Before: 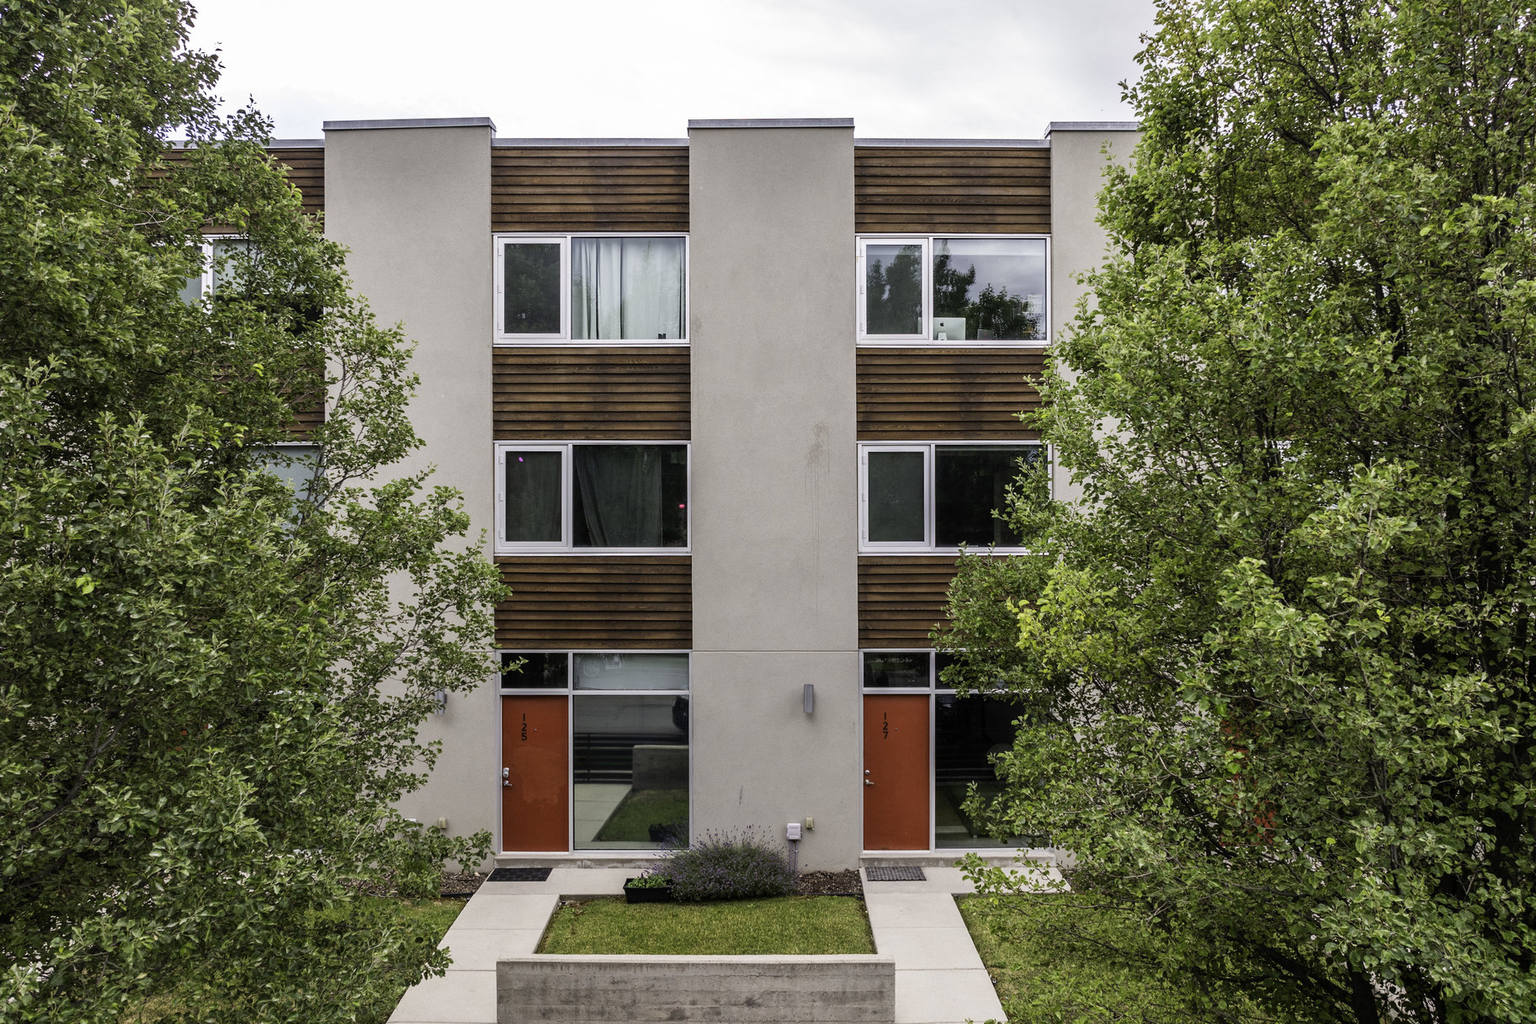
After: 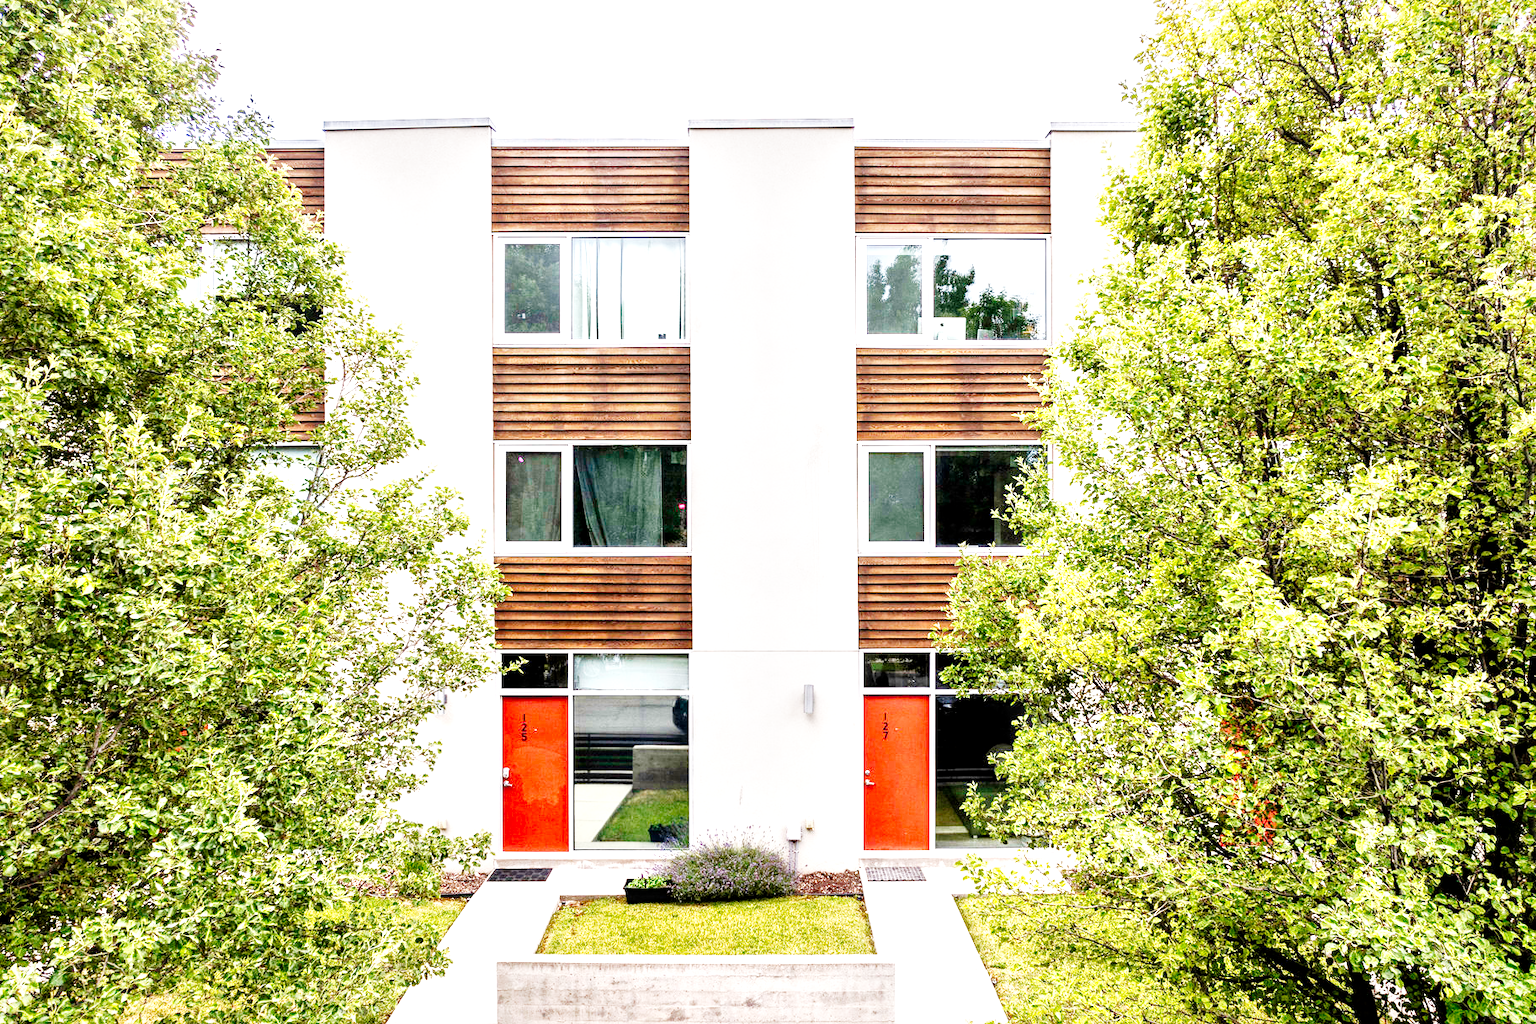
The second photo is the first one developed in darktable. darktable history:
tone curve: curves: ch0 [(0, 0) (0.003, 0.004) (0.011, 0.015) (0.025, 0.033) (0.044, 0.059) (0.069, 0.093) (0.1, 0.133) (0.136, 0.182) (0.177, 0.237) (0.224, 0.3) (0.277, 0.369) (0.335, 0.437) (0.399, 0.511) (0.468, 0.584) (0.543, 0.656) (0.623, 0.729) (0.709, 0.8) (0.801, 0.872) (0.898, 0.935) (1, 1)], preserve colors none
exposure: black level correction 0.001, exposure 0.498 EV, compensate highlight preservation false
base curve: curves: ch0 [(0, 0) (0.007, 0.004) (0.027, 0.03) (0.046, 0.07) (0.207, 0.54) (0.442, 0.872) (0.673, 0.972) (1, 1)], preserve colors none
local contrast: mode bilateral grid, contrast 20, coarseness 50, detail 172%, midtone range 0.2
